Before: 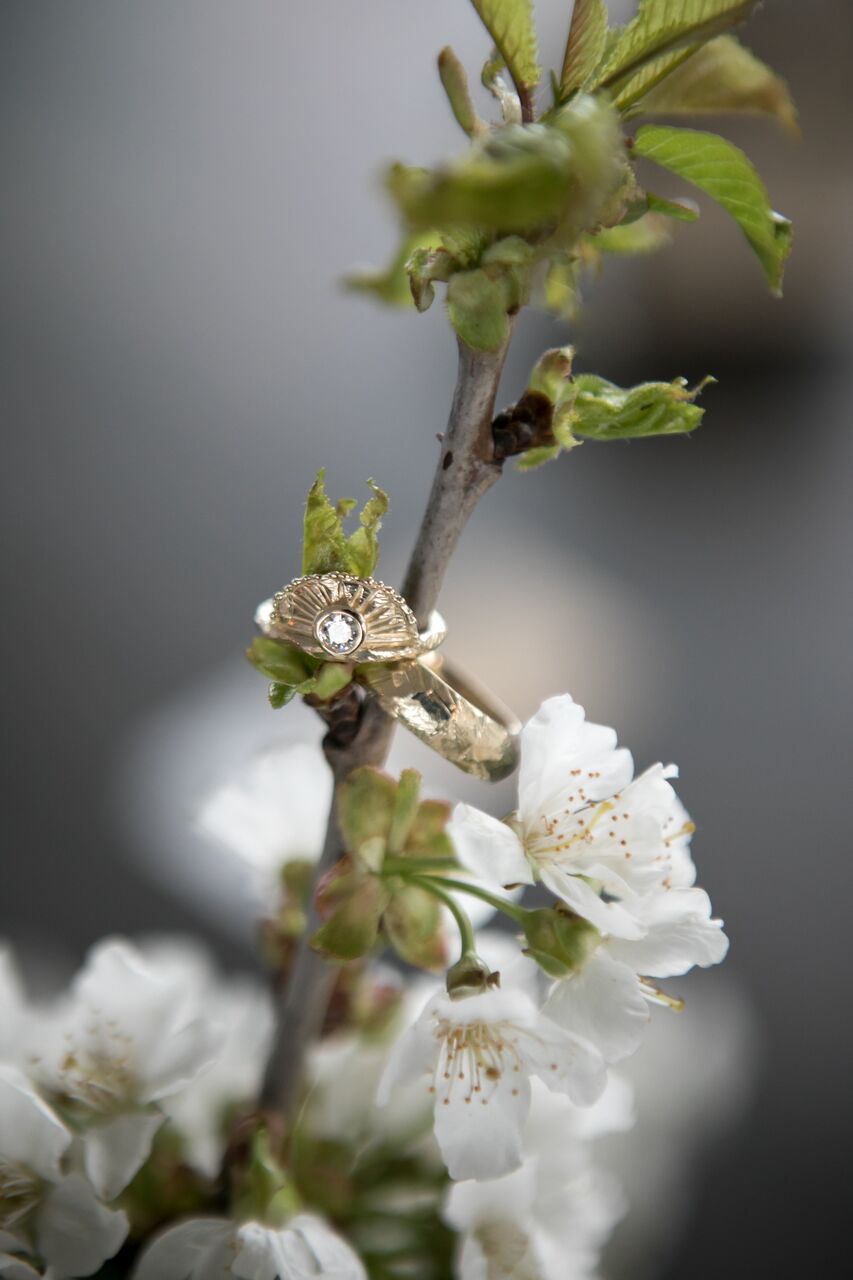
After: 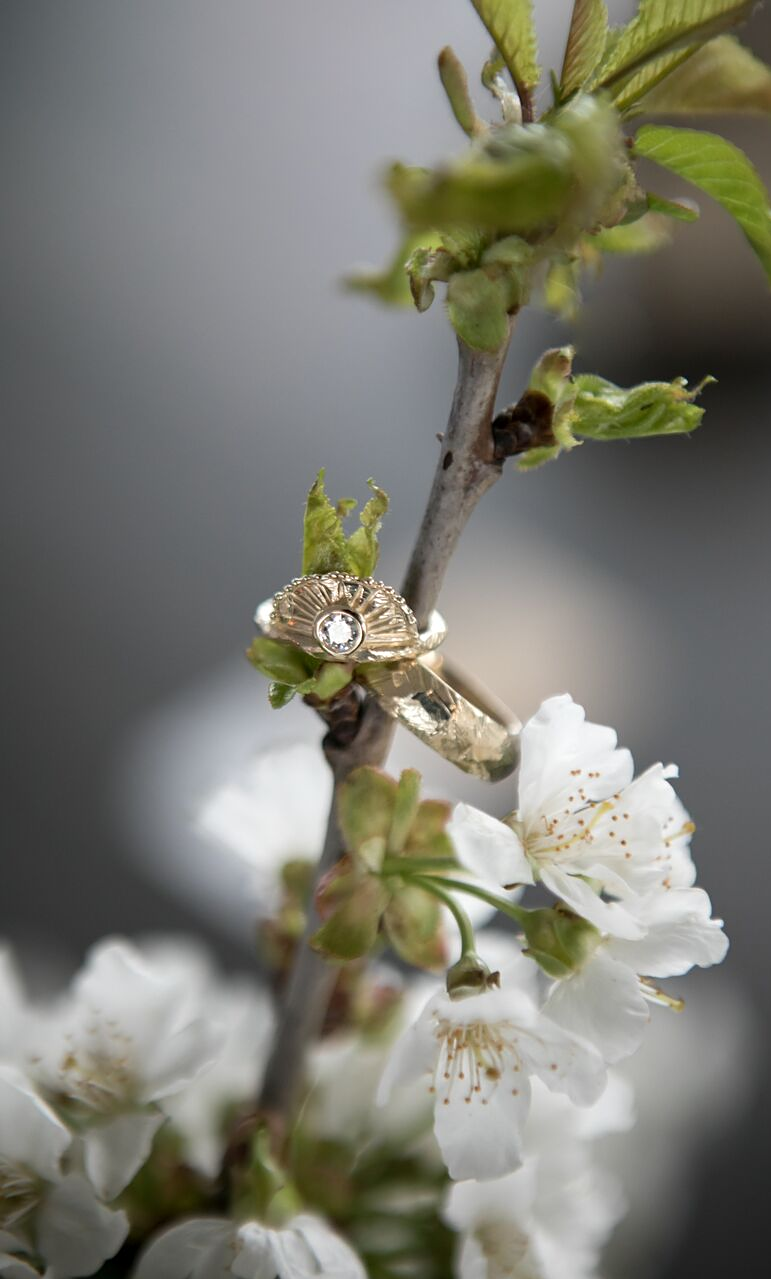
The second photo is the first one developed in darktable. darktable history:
sharpen: amount 0.2
crop: right 9.509%, bottom 0.031%
